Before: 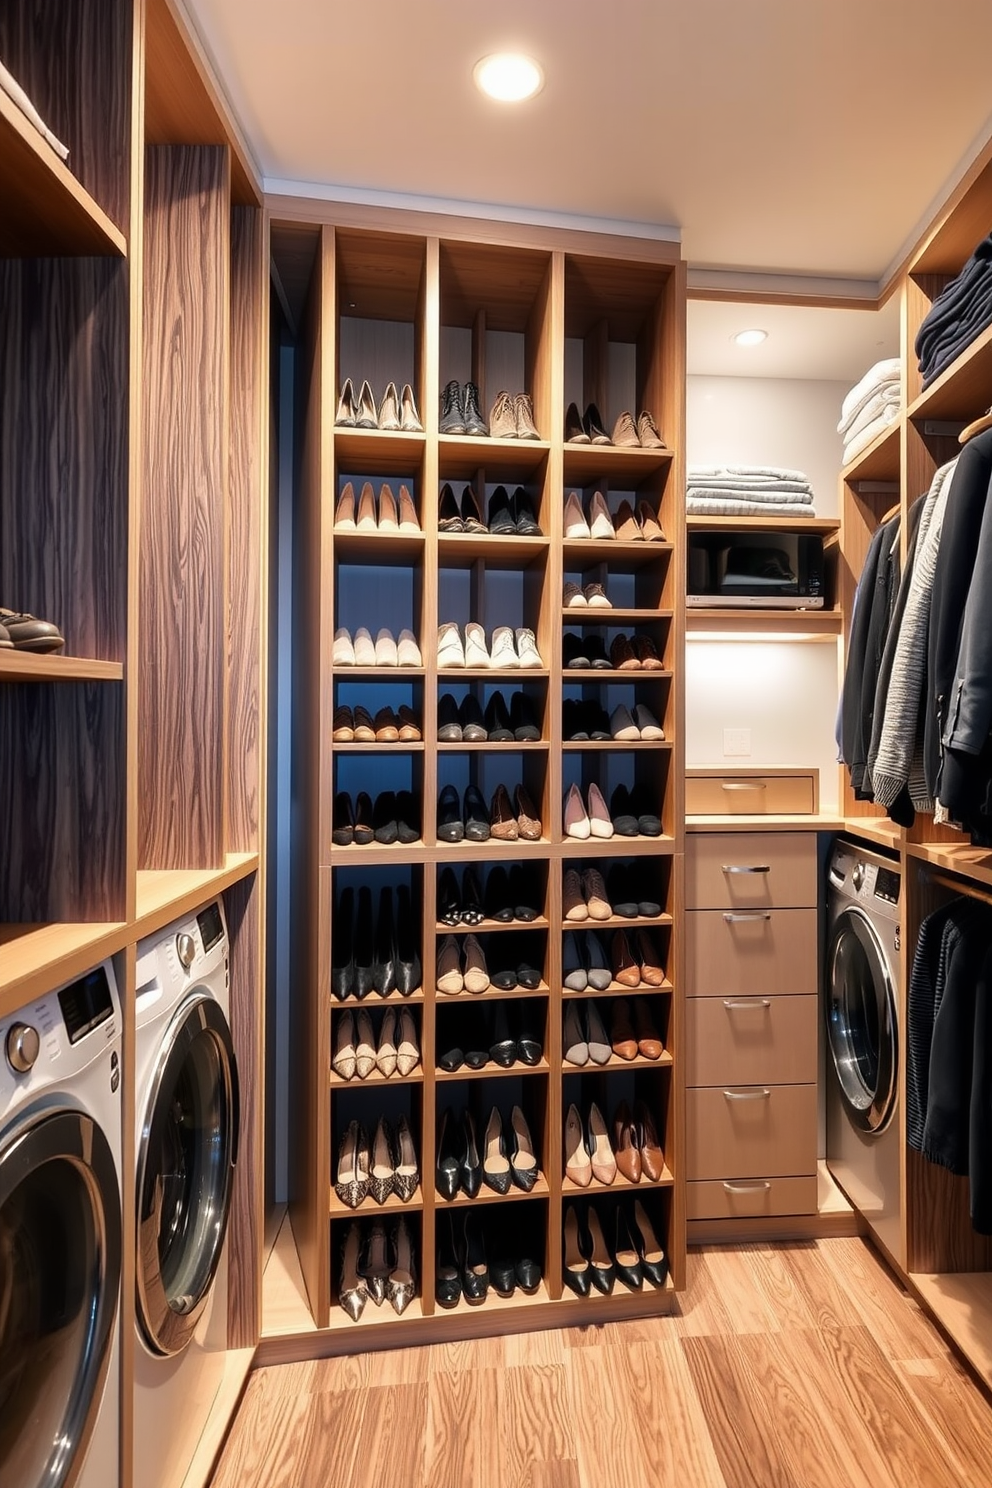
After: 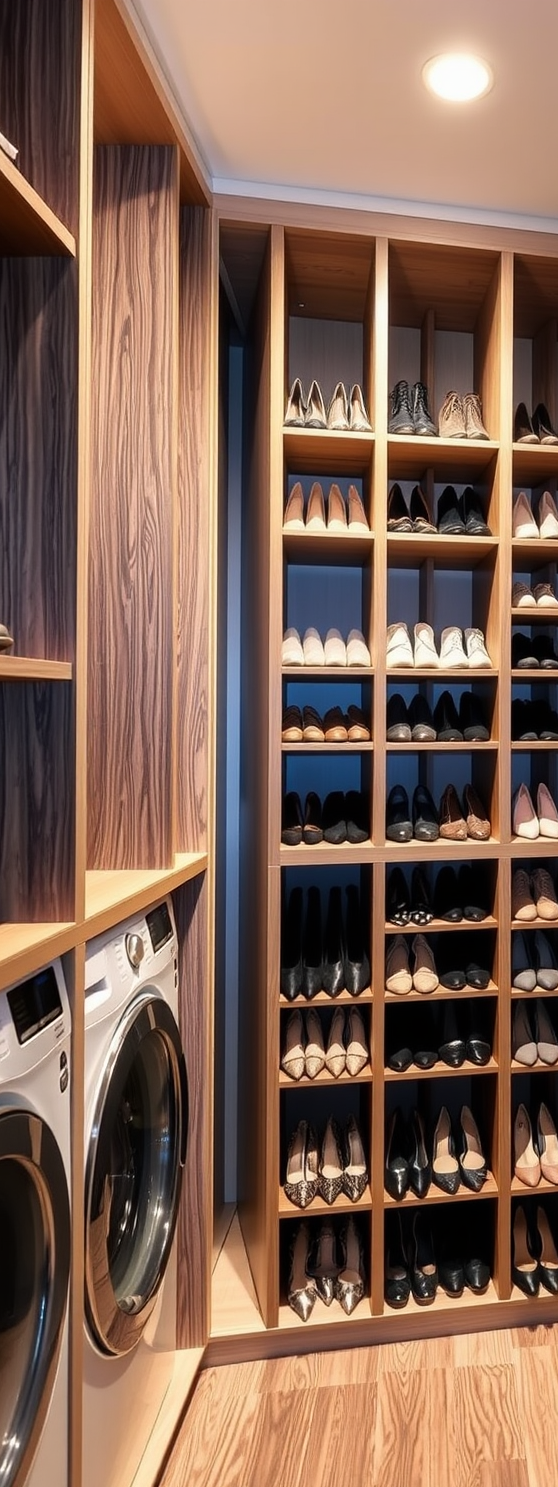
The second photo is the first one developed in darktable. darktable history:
crop: left 5.162%, right 38.549%
